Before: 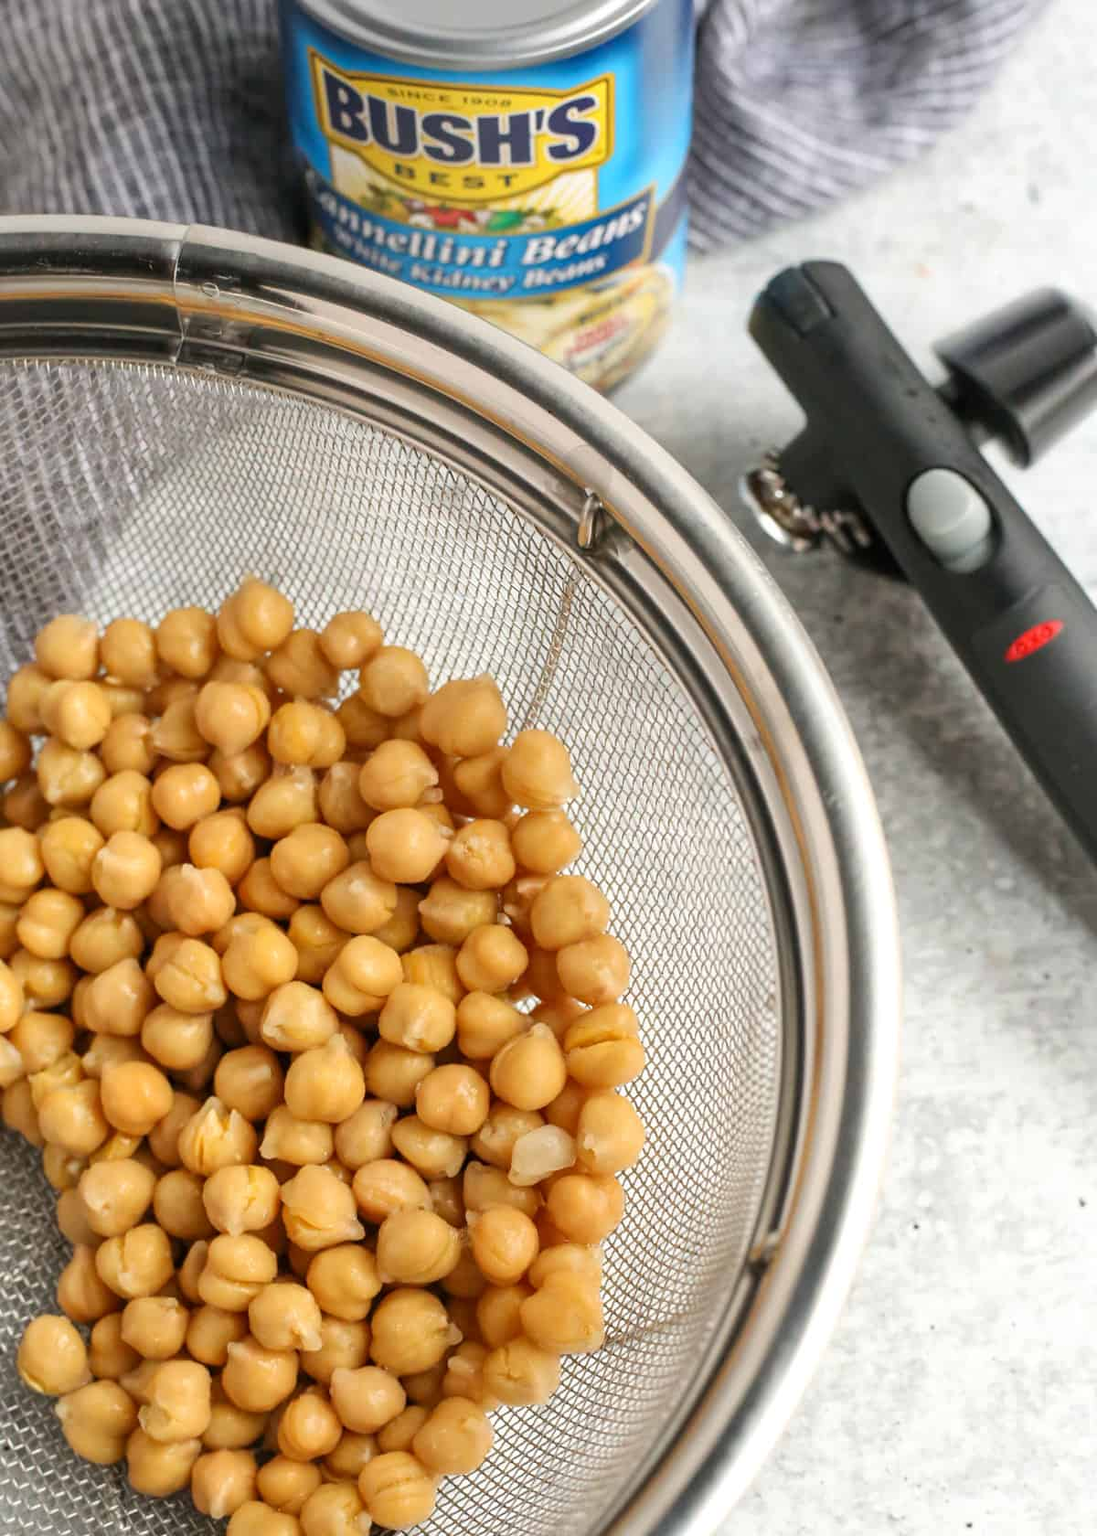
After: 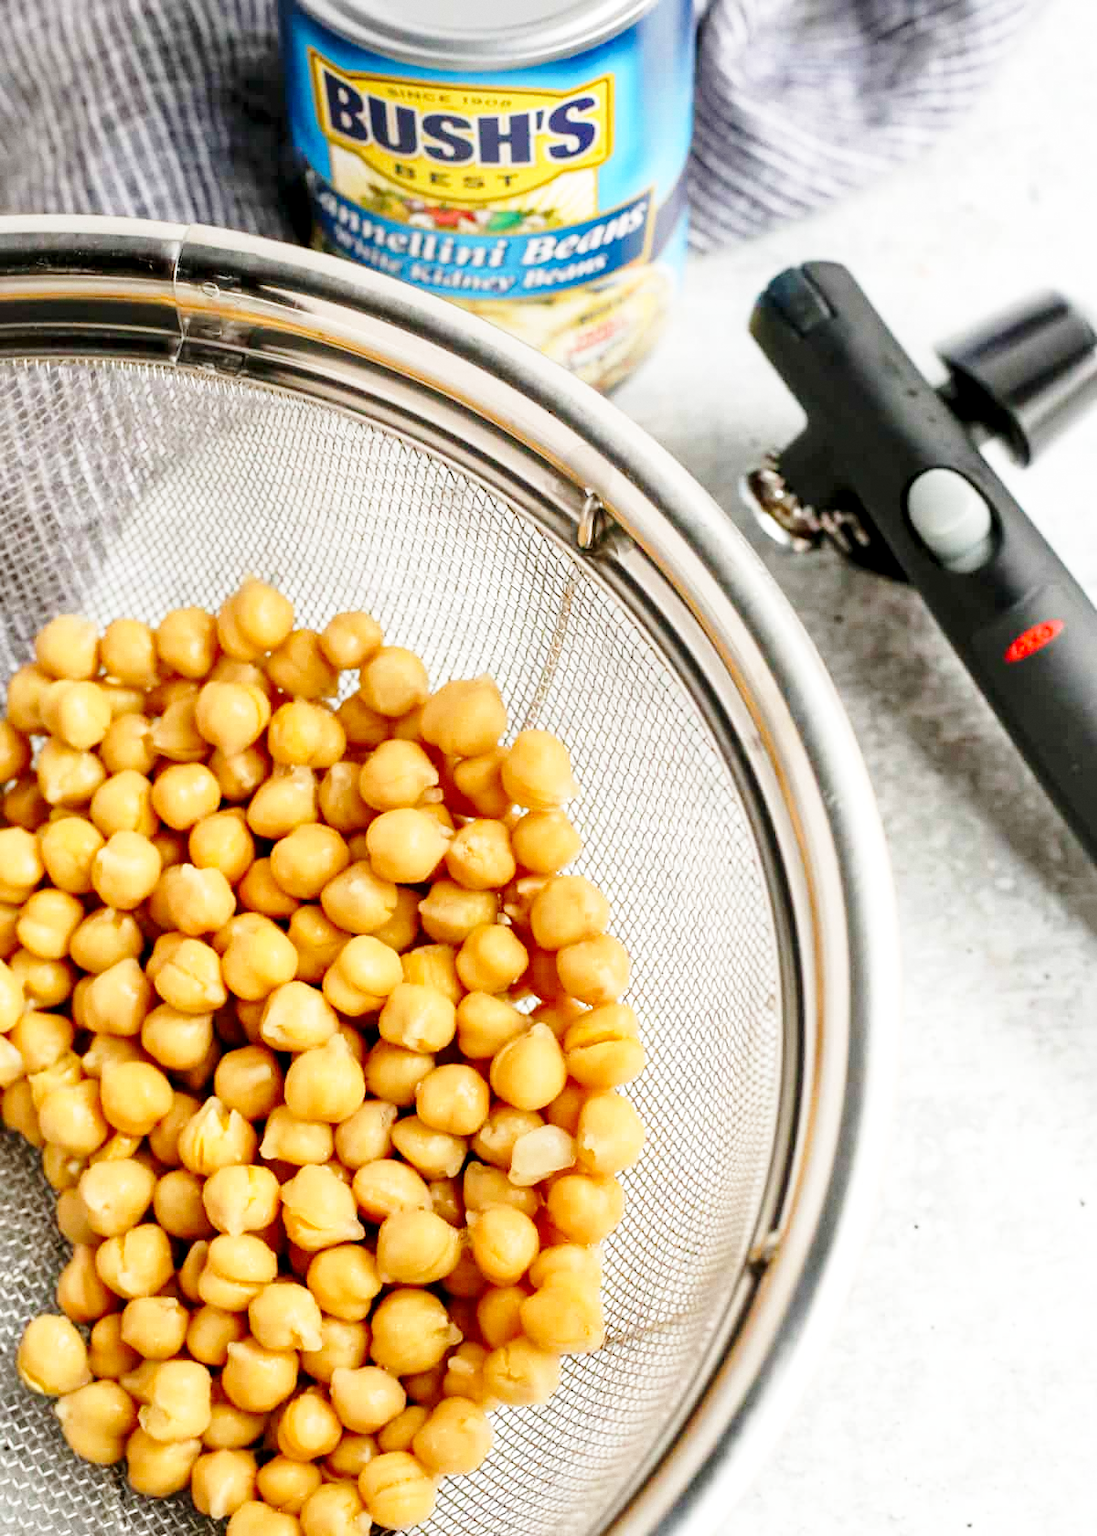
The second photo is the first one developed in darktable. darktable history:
grain: coarseness 0.09 ISO, strength 10%
base curve: curves: ch0 [(0, 0) (0.028, 0.03) (0.121, 0.232) (0.46, 0.748) (0.859, 0.968) (1, 1)], preserve colors none
exposure: black level correction 0.01, exposure 0.011 EV, compensate highlight preservation false
